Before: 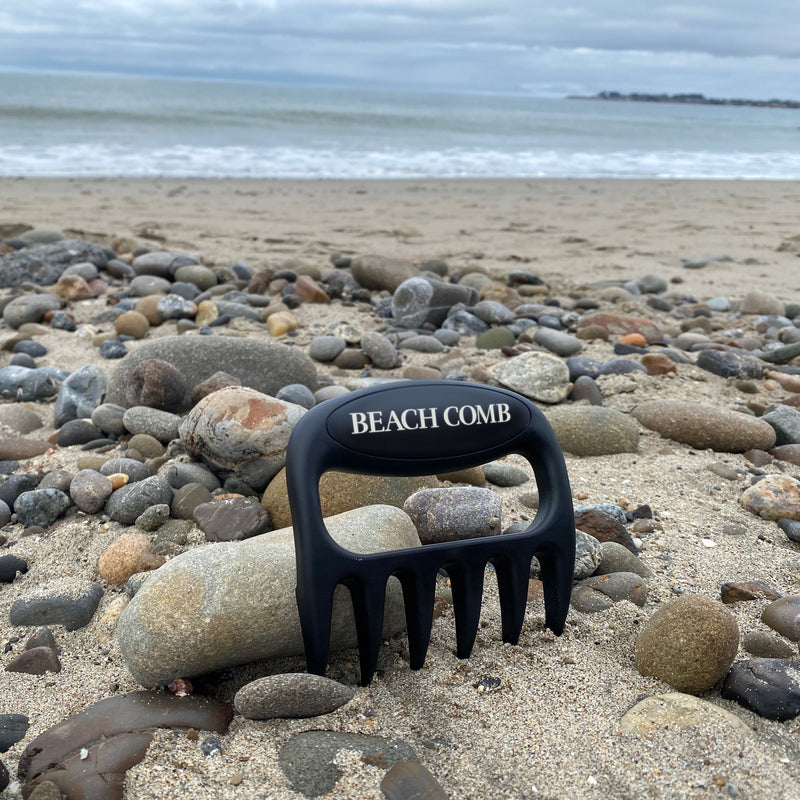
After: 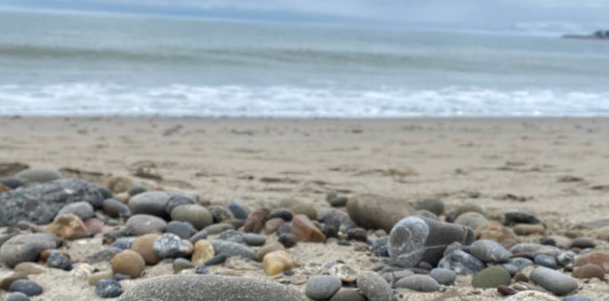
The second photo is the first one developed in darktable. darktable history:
crop: left 0.555%, top 7.642%, right 23.314%, bottom 54.72%
